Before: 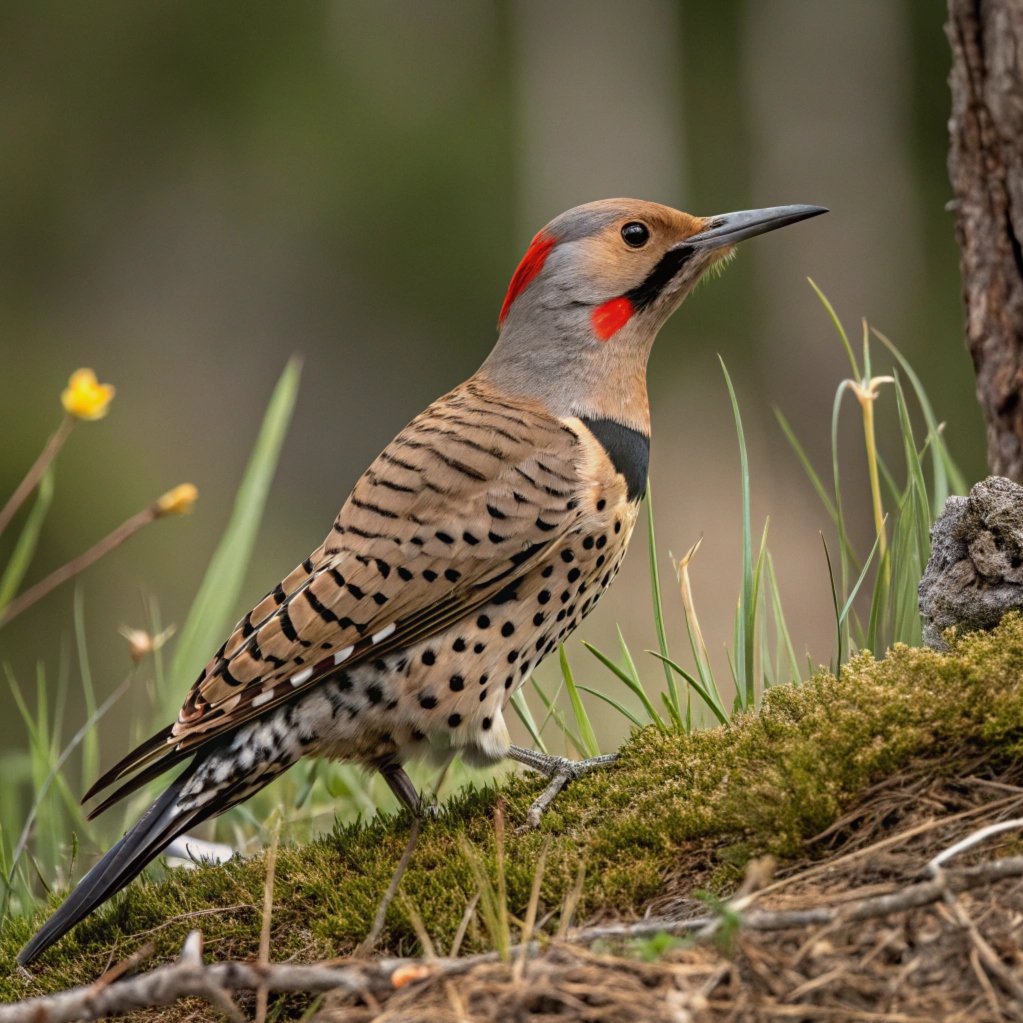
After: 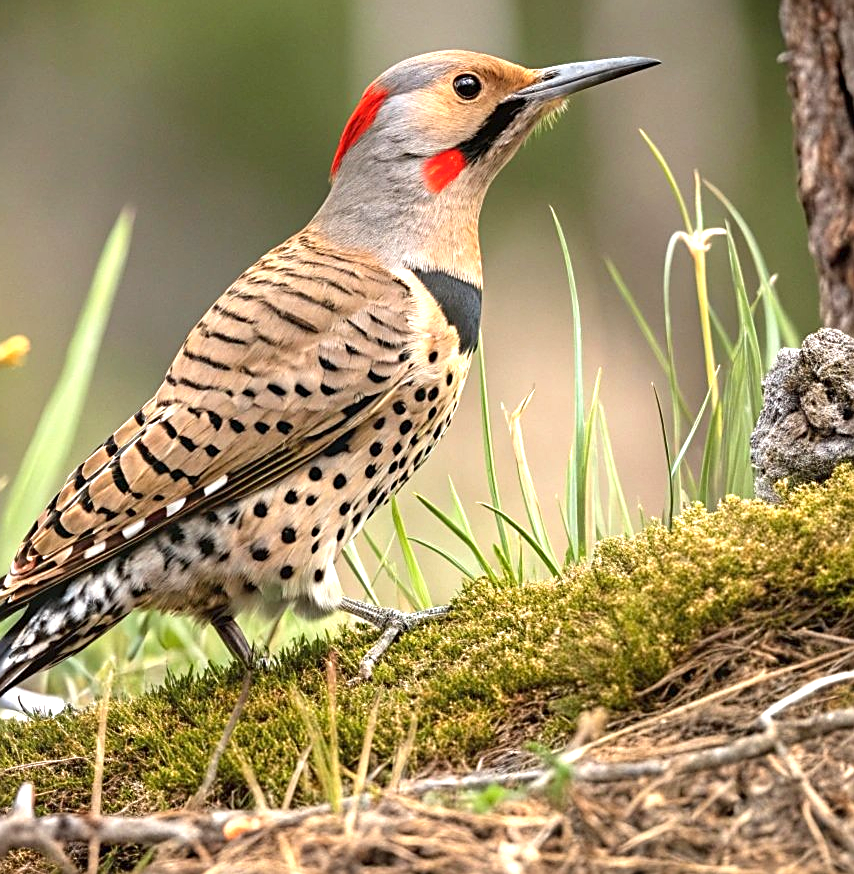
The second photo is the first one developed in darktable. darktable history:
exposure: exposure 1.143 EV, compensate highlight preservation false
crop: left 16.495%, top 14.53%
sharpen: on, module defaults
